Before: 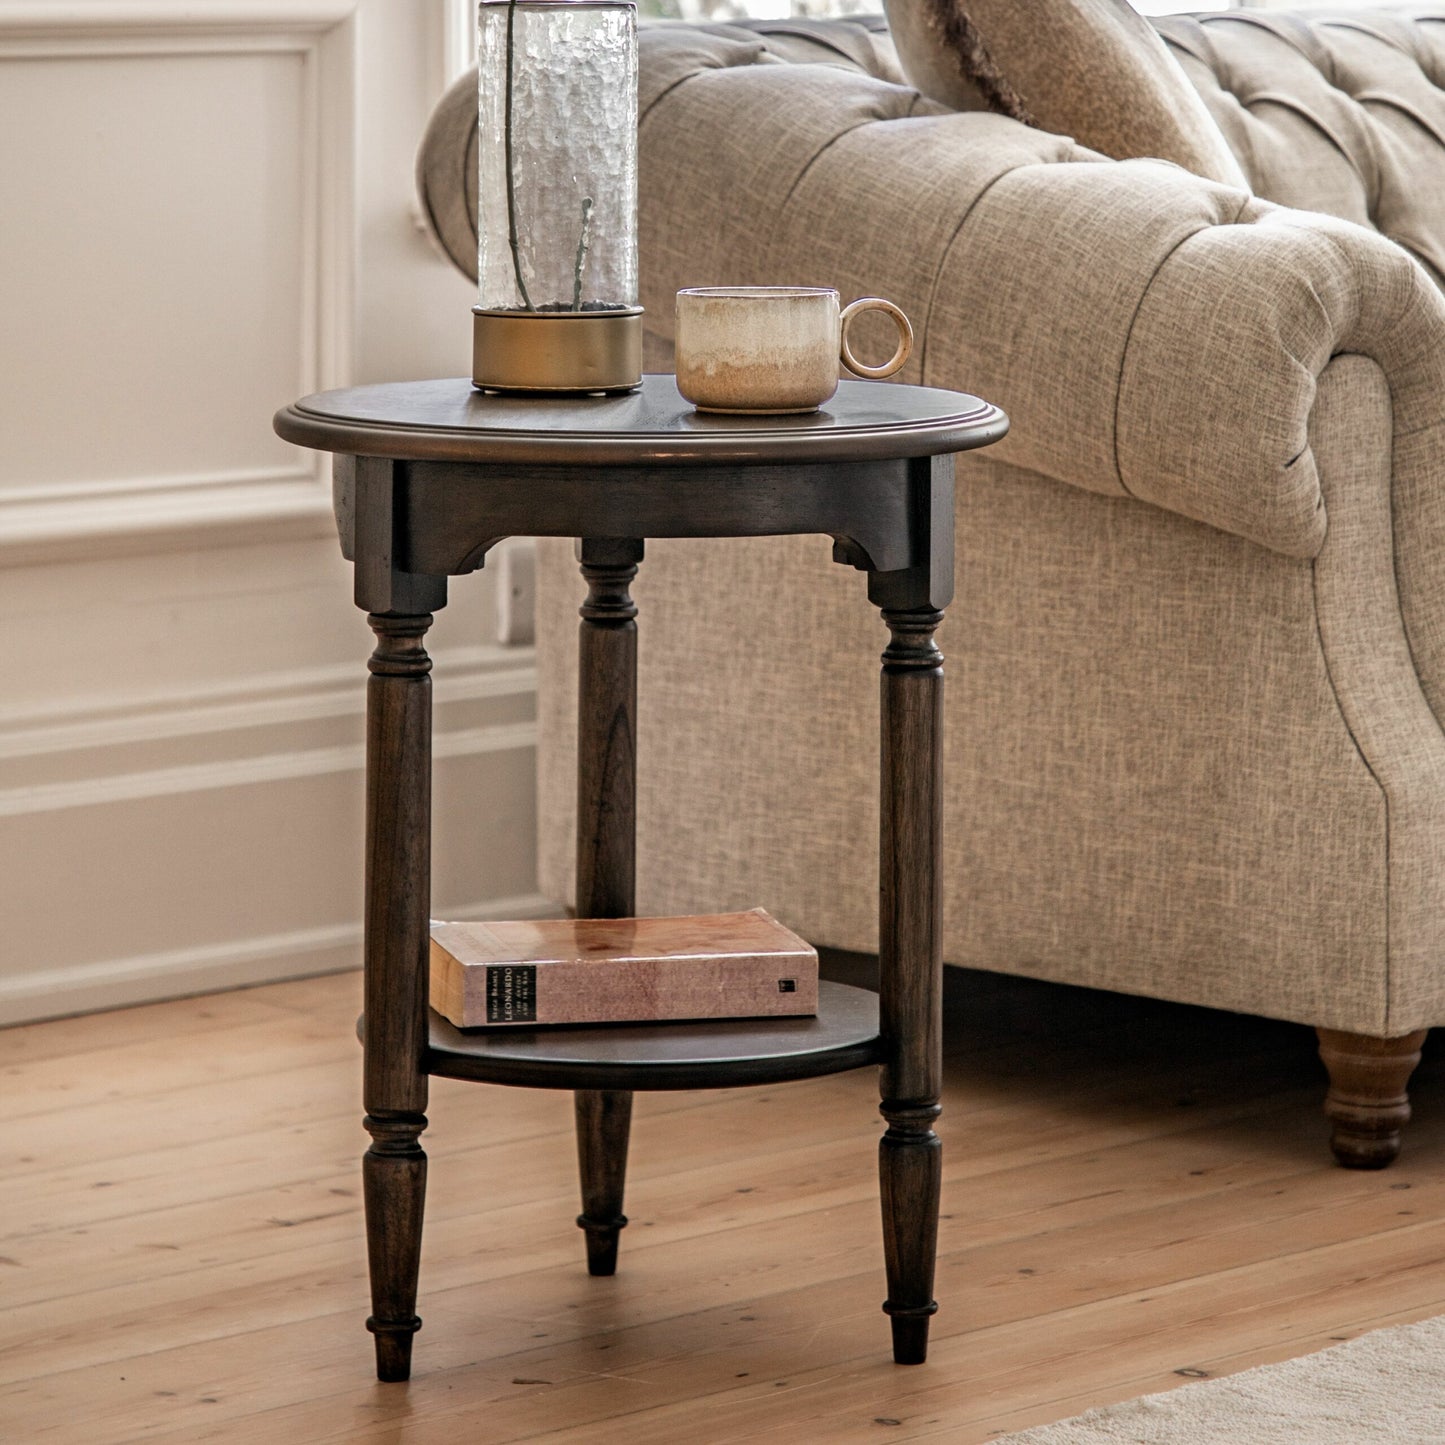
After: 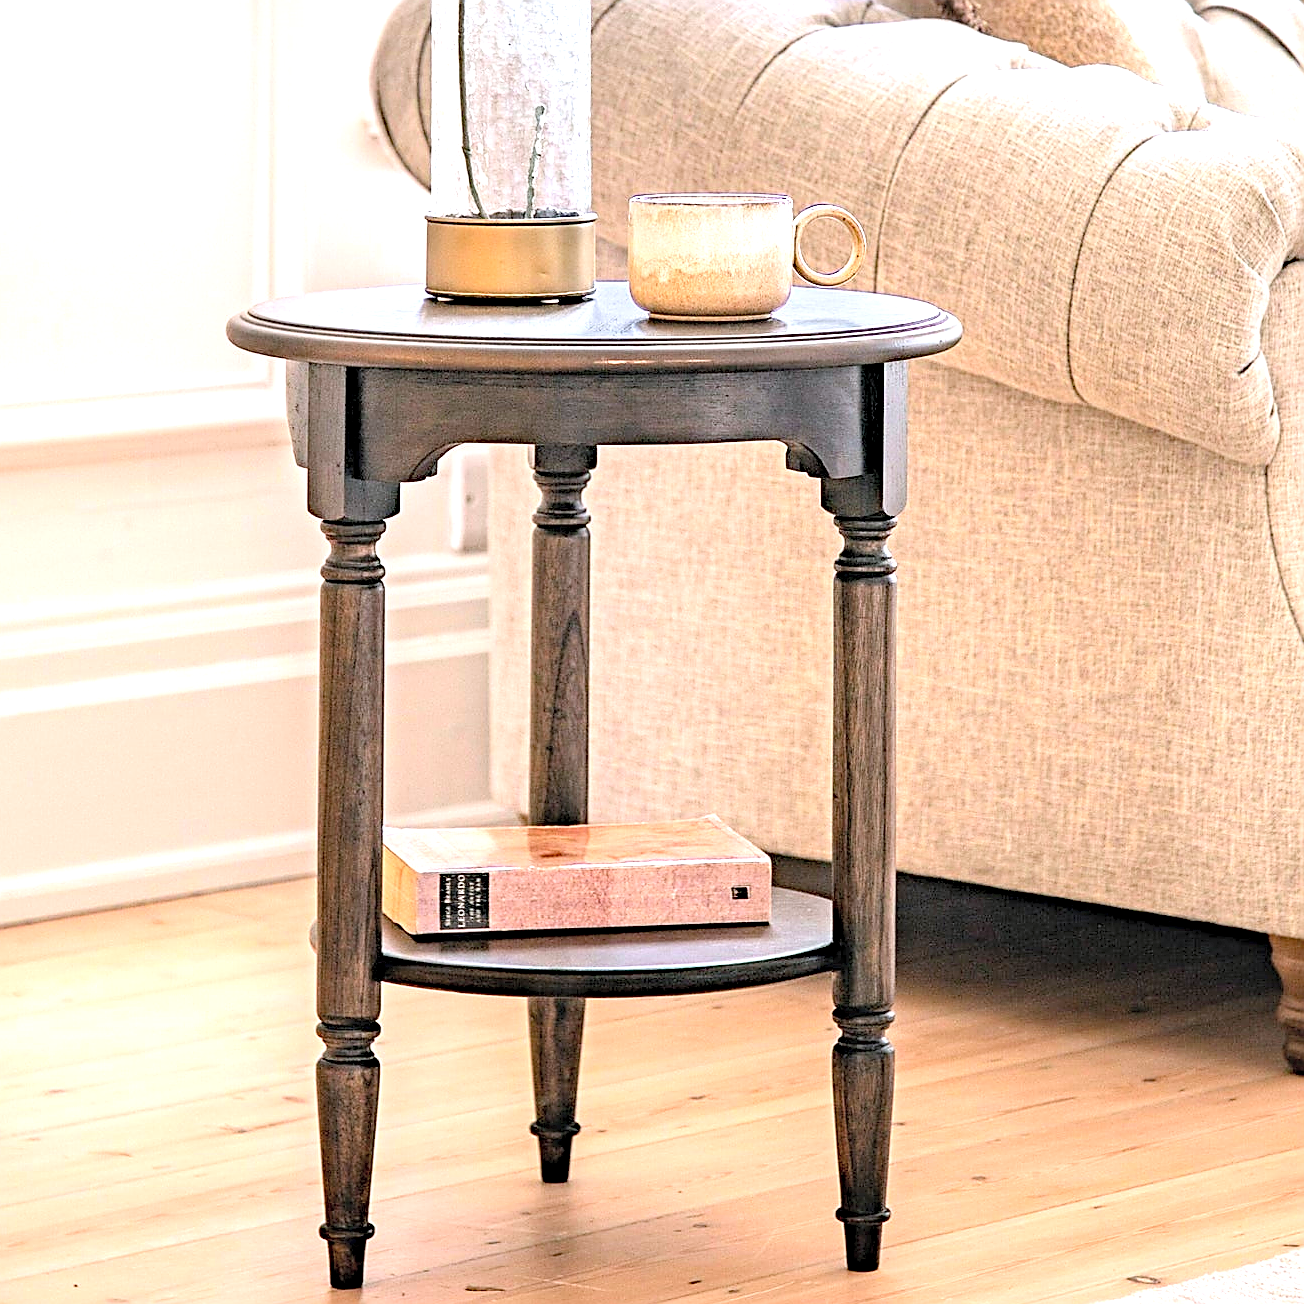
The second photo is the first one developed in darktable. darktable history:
sharpen: radius 1.4, amount 1.25, threshold 0.7
contrast brightness saturation: contrast 0.1, brightness 0.3, saturation 0.14
exposure: black level correction 0, exposure 1.45 EV, compensate exposure bias true, compensate highlight preservation false
haze removal: compatibility mode true, adaptive false
crop: left 3.305%, top 6.436%, right 6.389%, bottom 3.258%
color calibration: illuminant as shot in camera, x 0.358, y 0.373, temperature 4628.91 K
